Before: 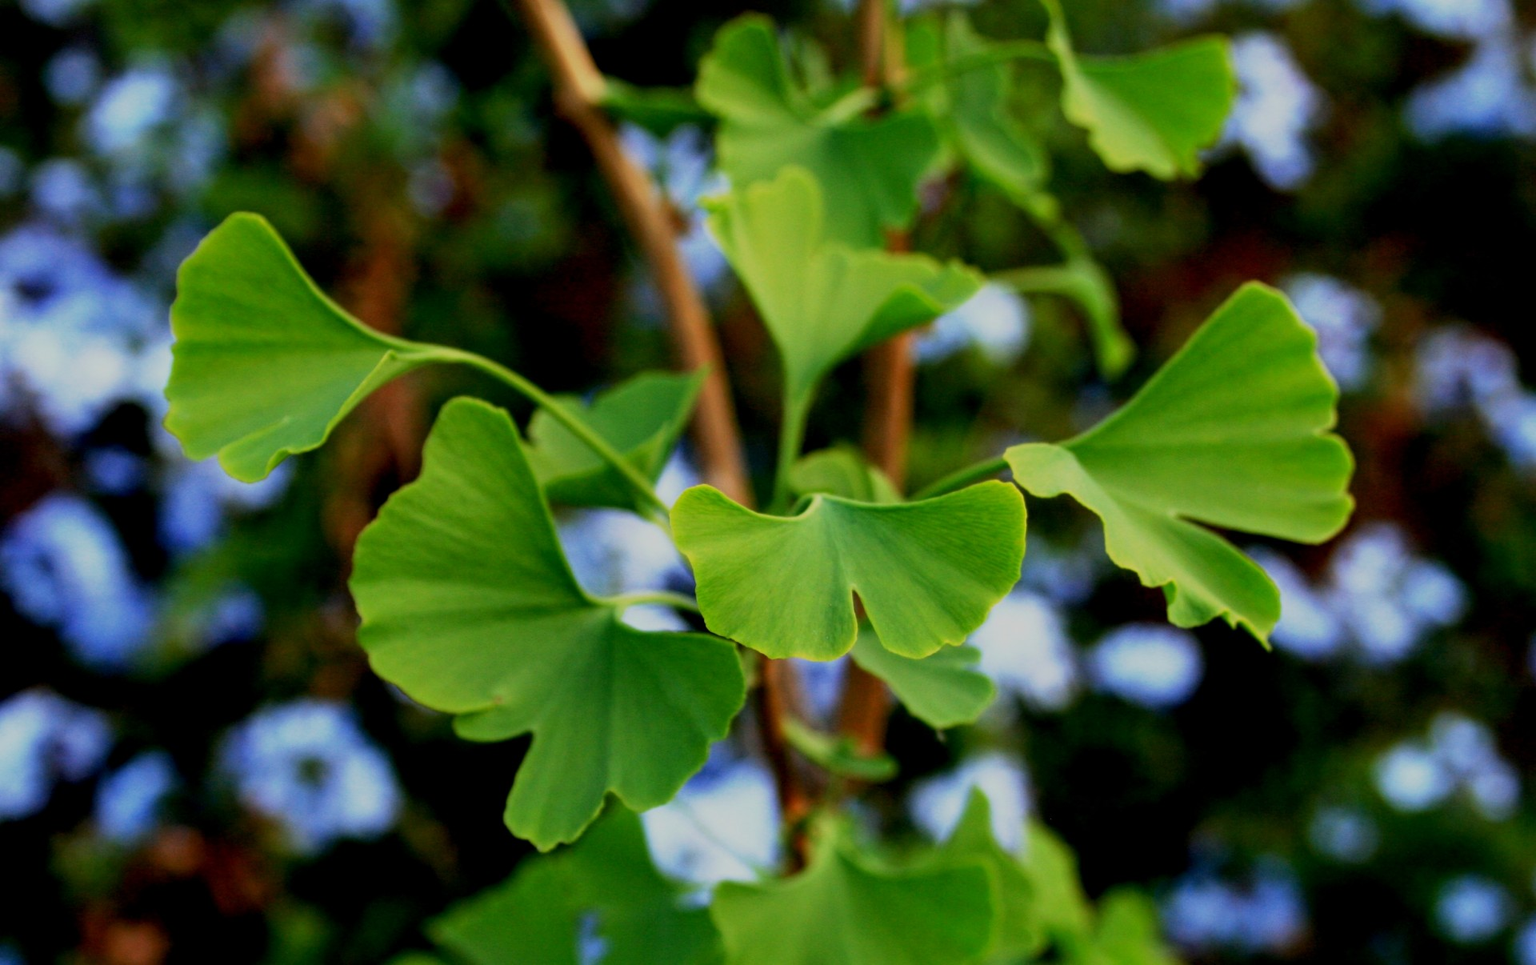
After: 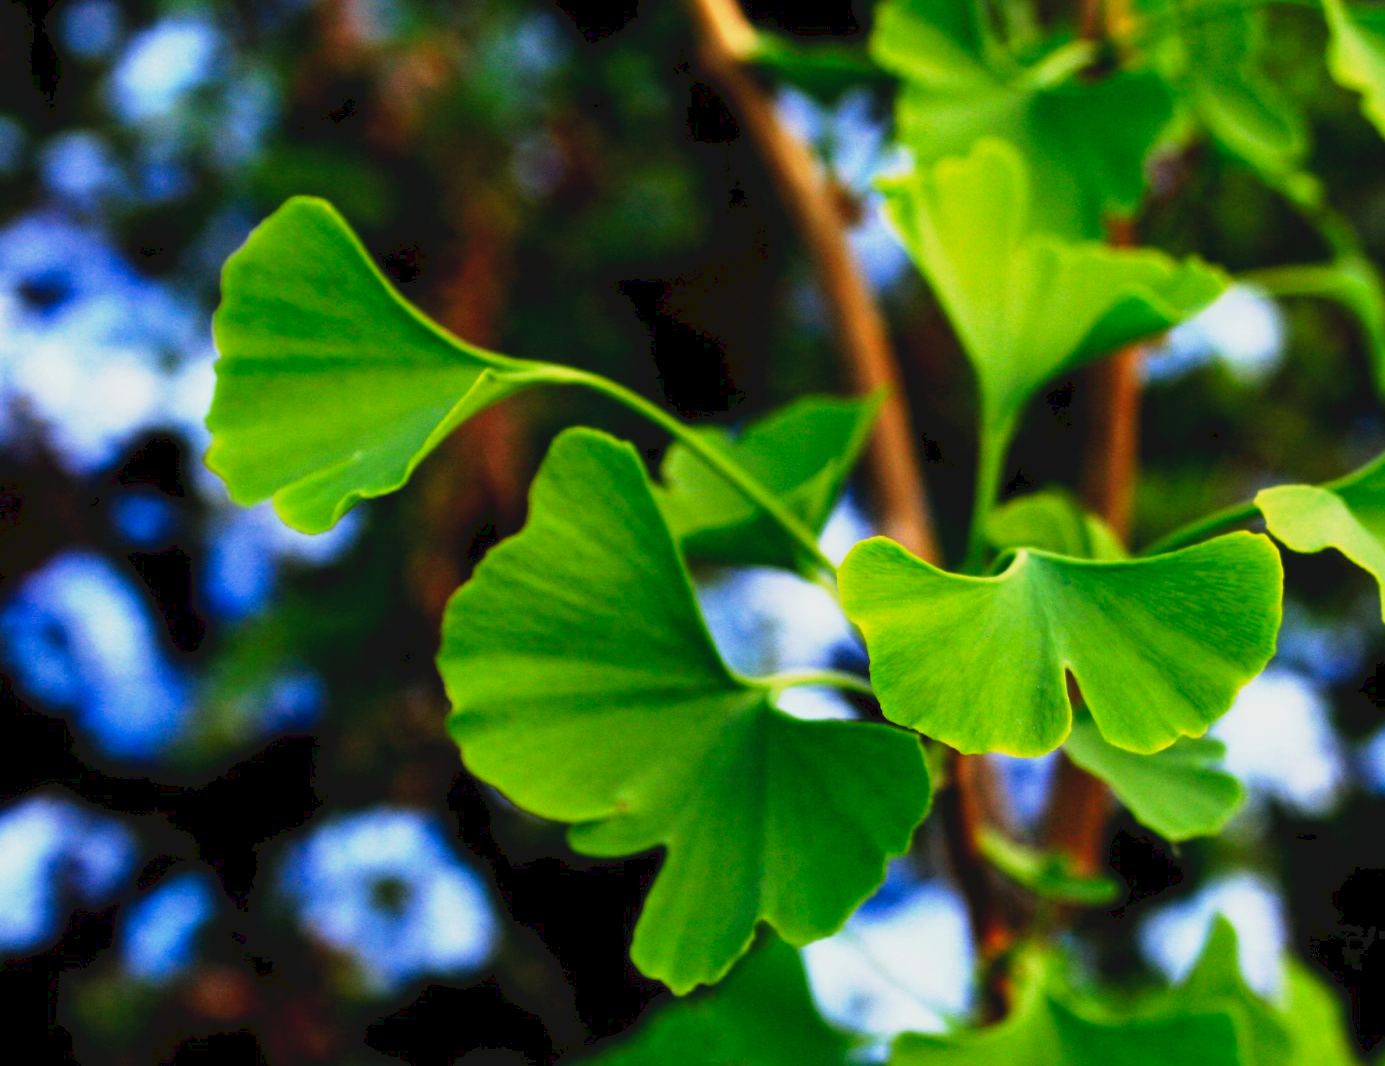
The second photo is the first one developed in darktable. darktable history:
tone curve: curves: ch0 [(0, 0) (0.003, 0.063) (0.011, 0.063) (0.025, 0.063) (0.044, 0.066) (0.069, 0.071) (0.1, 0.09) (0.136, 0.116) (0.177, 0.144) (0.224, 0.192) (0.277, 0.246) (0.335, 0.311) (0.399, 0.399) (0.468, 0.49) (0.543, 0.589) (0.623, 0.709) (0.709, 0.827) (0.801, 0.918) (0.898, 0.969) (1, 1)], preserve colors none
crop: top 5.772%, right 27.84%, bottom 5.774%
